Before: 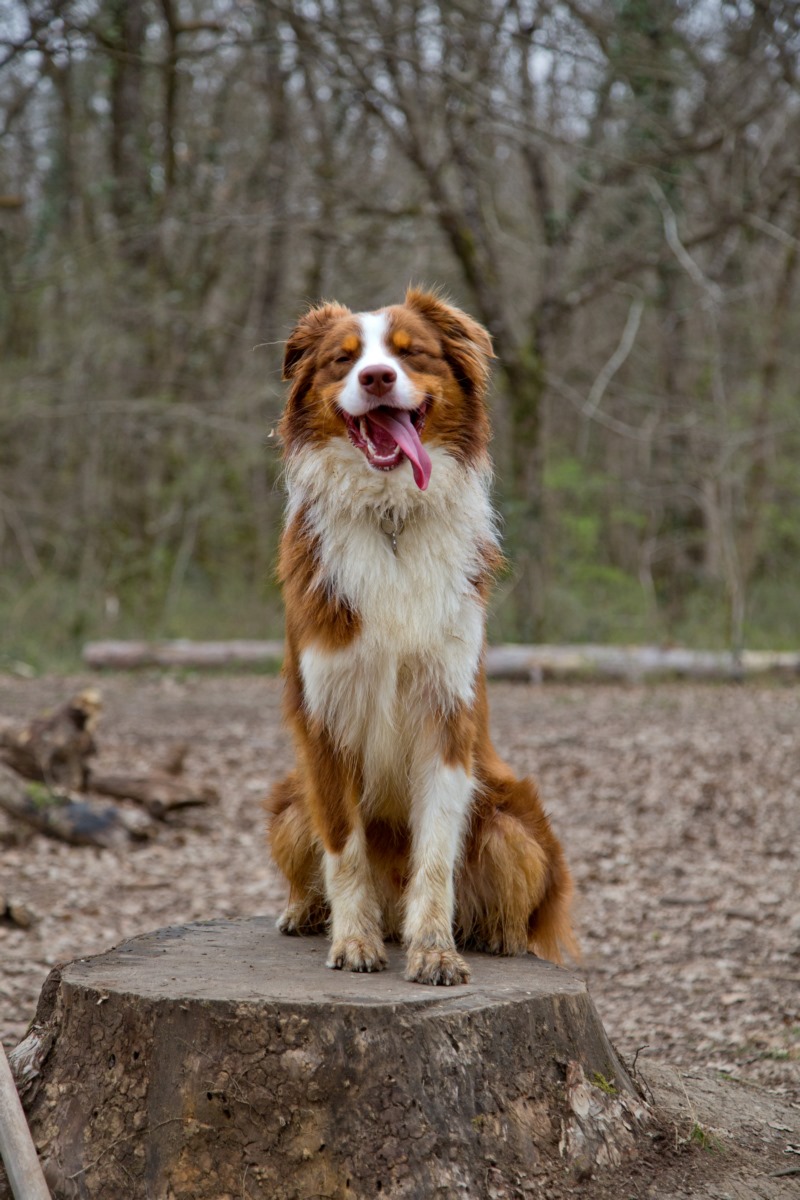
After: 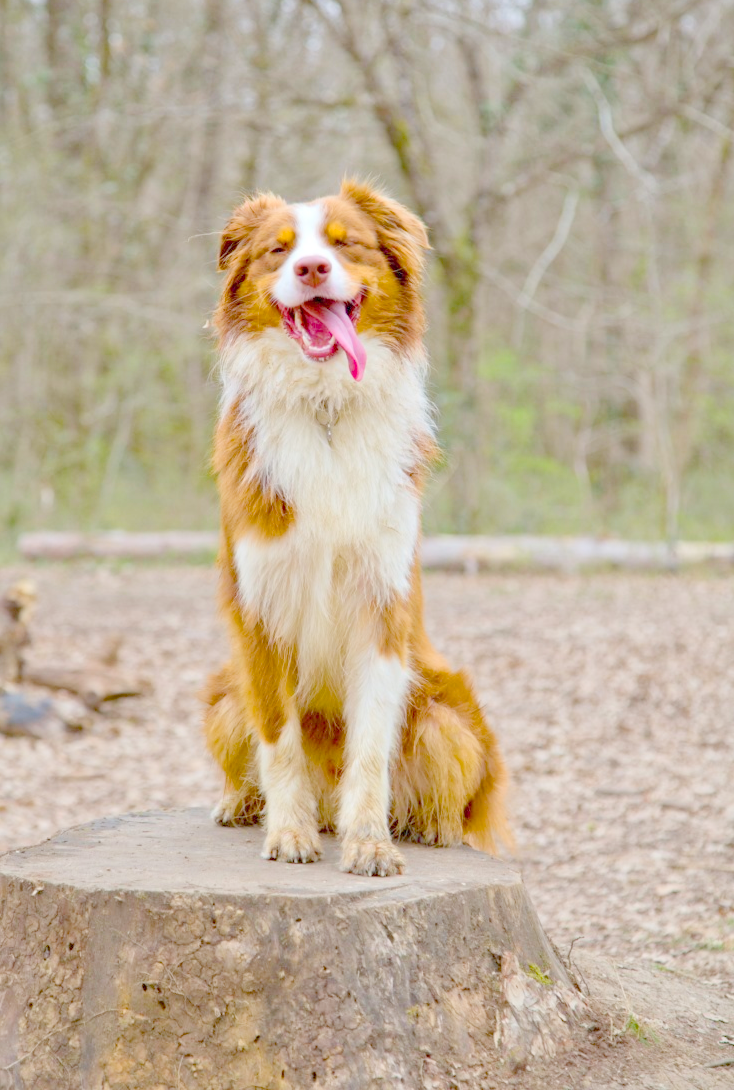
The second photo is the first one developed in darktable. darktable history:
crop and rotate: left 8.211%, top 9.115%
contrast brightness saturation: brightness 0.095, saturation 0.194
color balance rgb: perceptual saturation grading › global saturation 29.713%, global vibrance 20%
